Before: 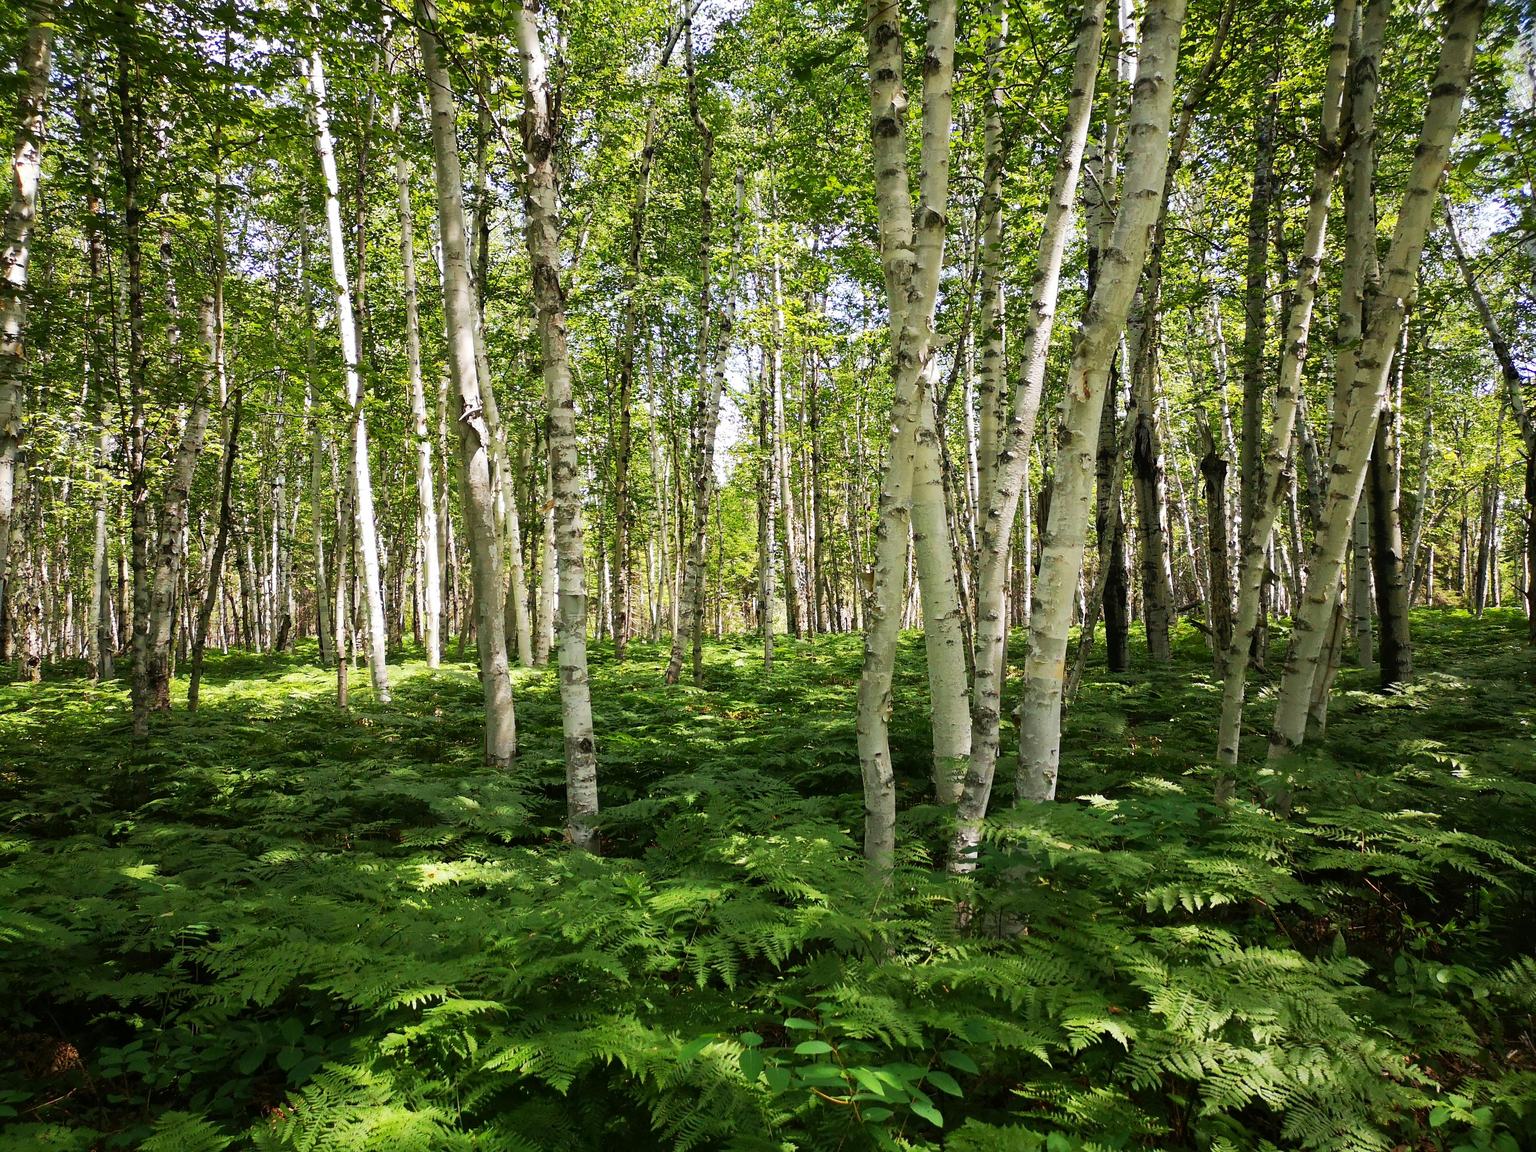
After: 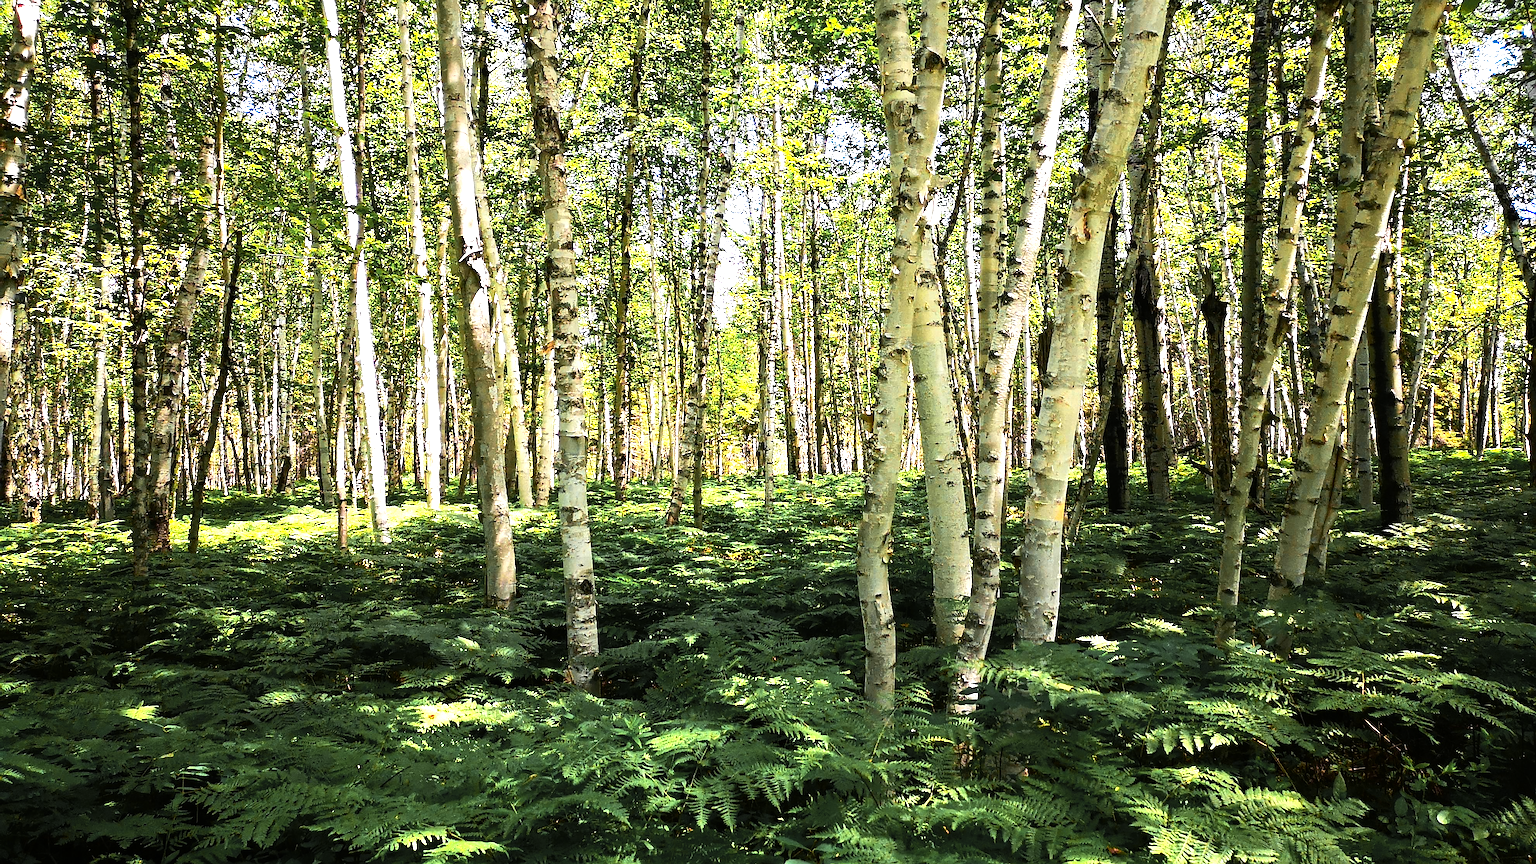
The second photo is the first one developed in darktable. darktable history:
tone equalizer: -8 EV -0.75 EV, -7 EV -0.7 EV, -6 EV -0.6 EV, -5 EV -0.4 EV, -3 EV 0.4 EV, -2 EV 0.6 EV, -1 EV 0.7 EV, +0 EV 0.75 EV, edges refinement/feathering 500, mask exposure compensation -1.57 EV, preserve details no
crop: top 13.819%, bottom 11.169%
color zones: curves: ch0 [(0.257, 0.558) (0.75, 0.565)]; ch1 [(0.004, 0.857) (0.14, 0.416) (0.257, 0.695) (0.442, 0.032) (0.736, 0.266) (0.891, 0.741)]; ch2 [(0, 0.623) (0.112, 0.436) (0.271, 0.474) (0.516, 0.64) (0.743, 0.286)]
sharpen: on, module defaults
